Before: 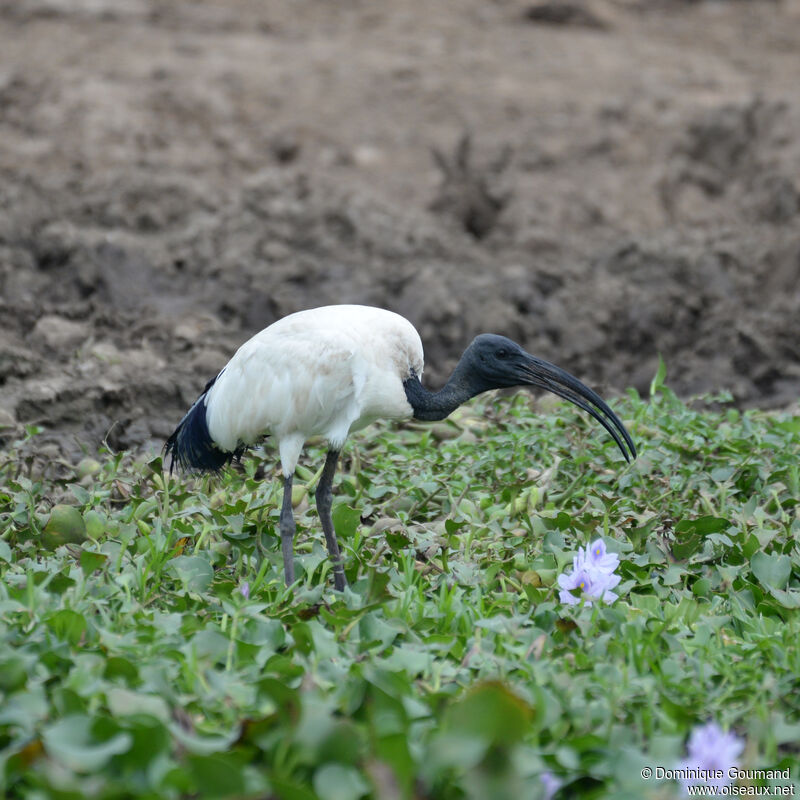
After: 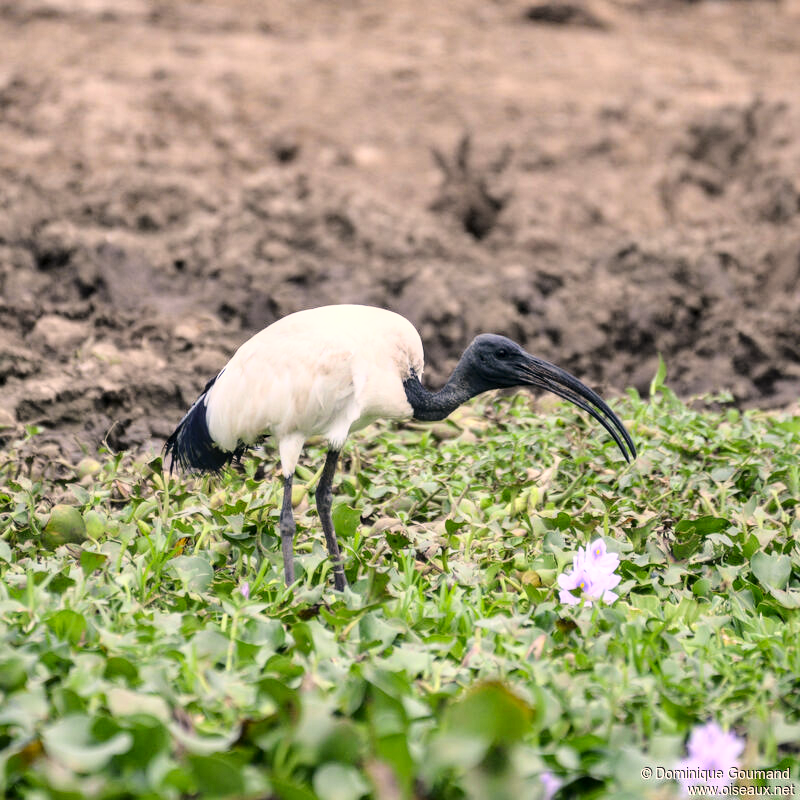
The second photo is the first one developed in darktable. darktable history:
base curve: curves: ch0 [(0, 0) (0.028, 0.03) (0.121, 0.232) (0.46, 0.748) (0.859, 0.968) (1, 1)]
color correction: highlights a* 11.2, highlights b* 12.08
local contrast: on, module defaults
shadows and highlights: shadows 20.89, highlights -36.45, soften with gaussian
